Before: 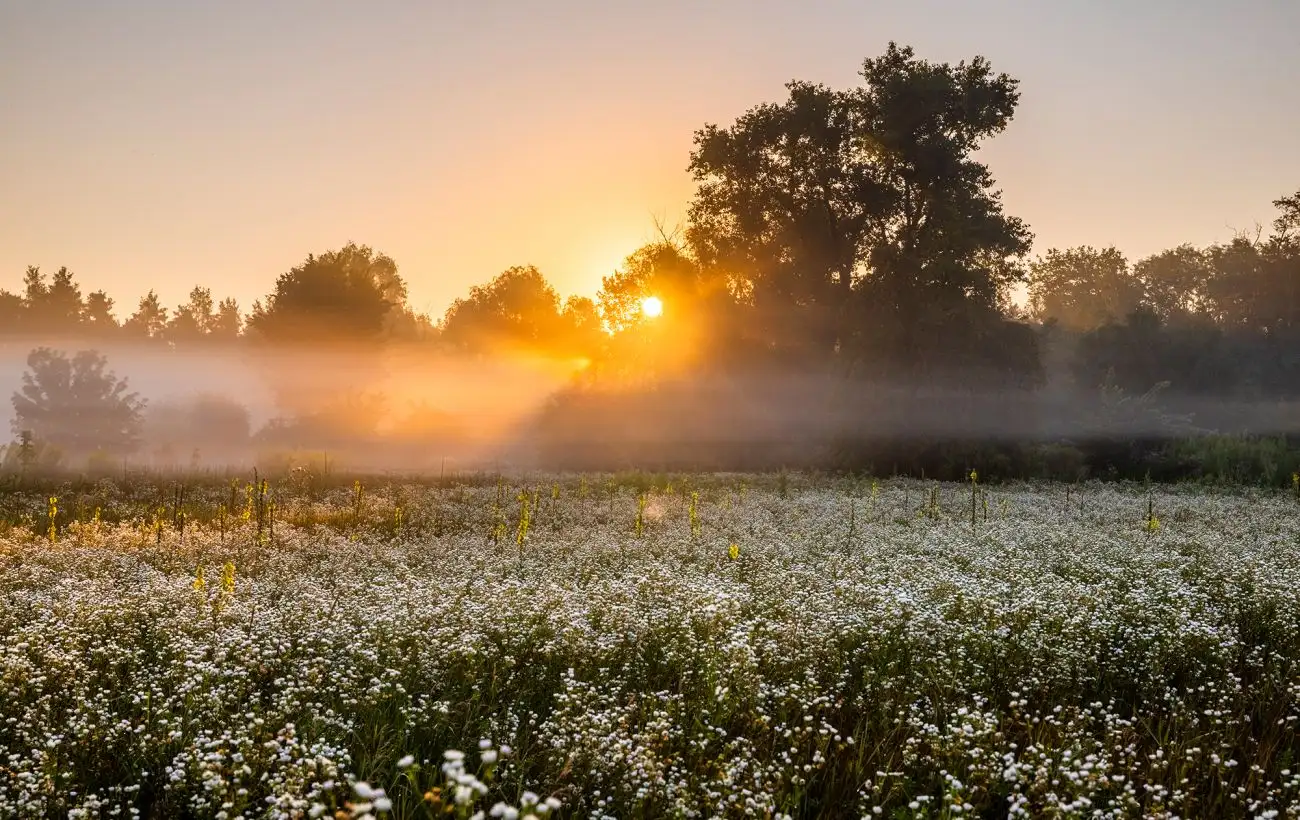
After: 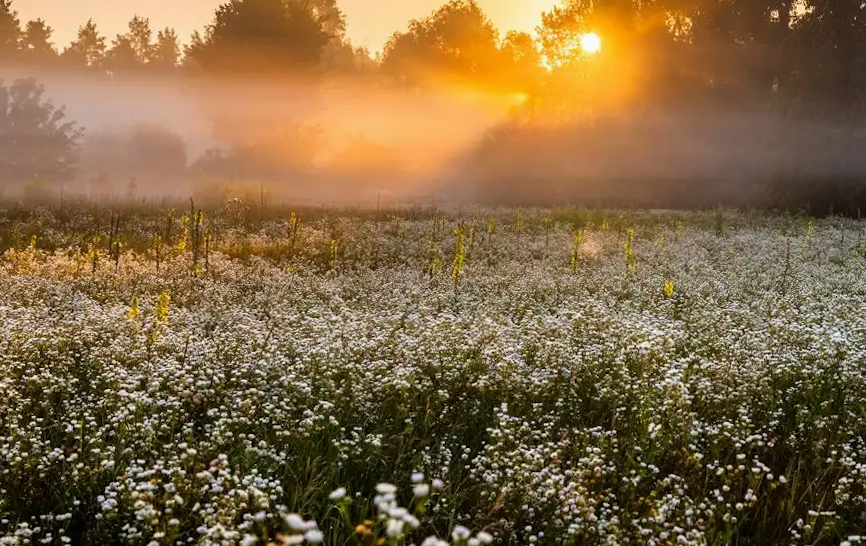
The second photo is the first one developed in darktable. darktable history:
white balance: emerald 1
exposure: exposure -0.041 EV, compensate highlight preservation false
crop and rotate: angle -0.82°, left 3.85%, top 31.828%, right 27.992%
